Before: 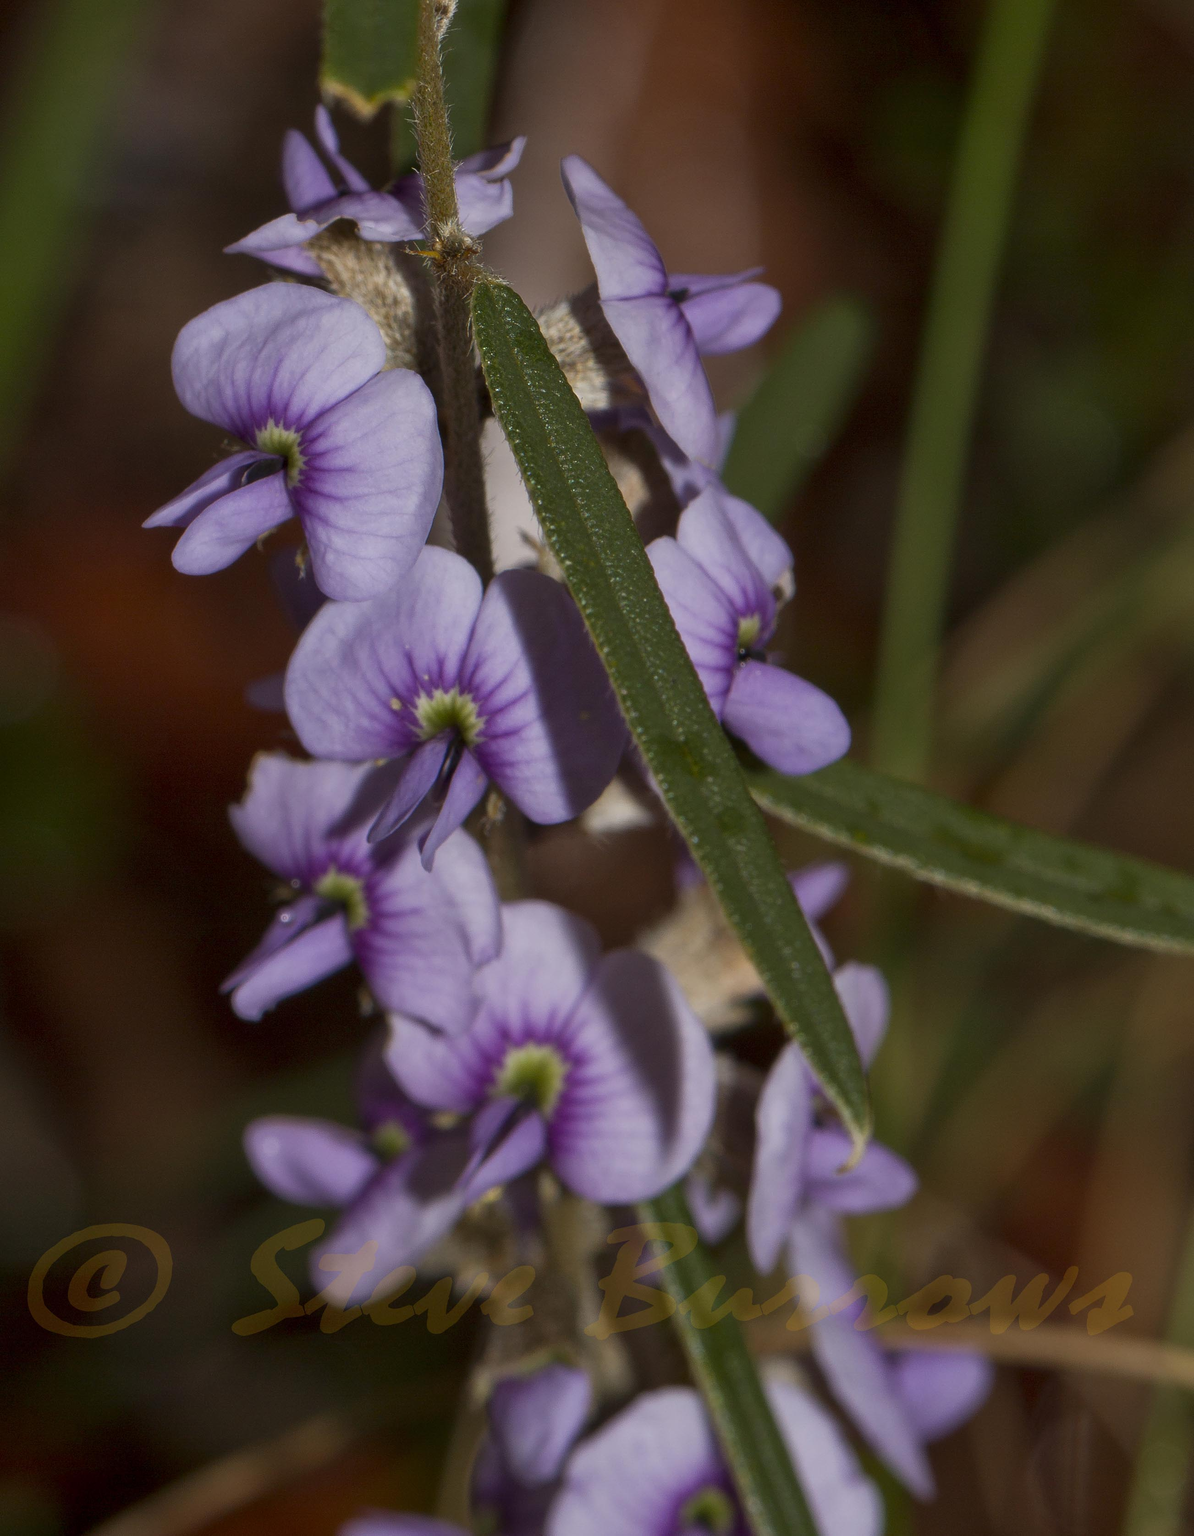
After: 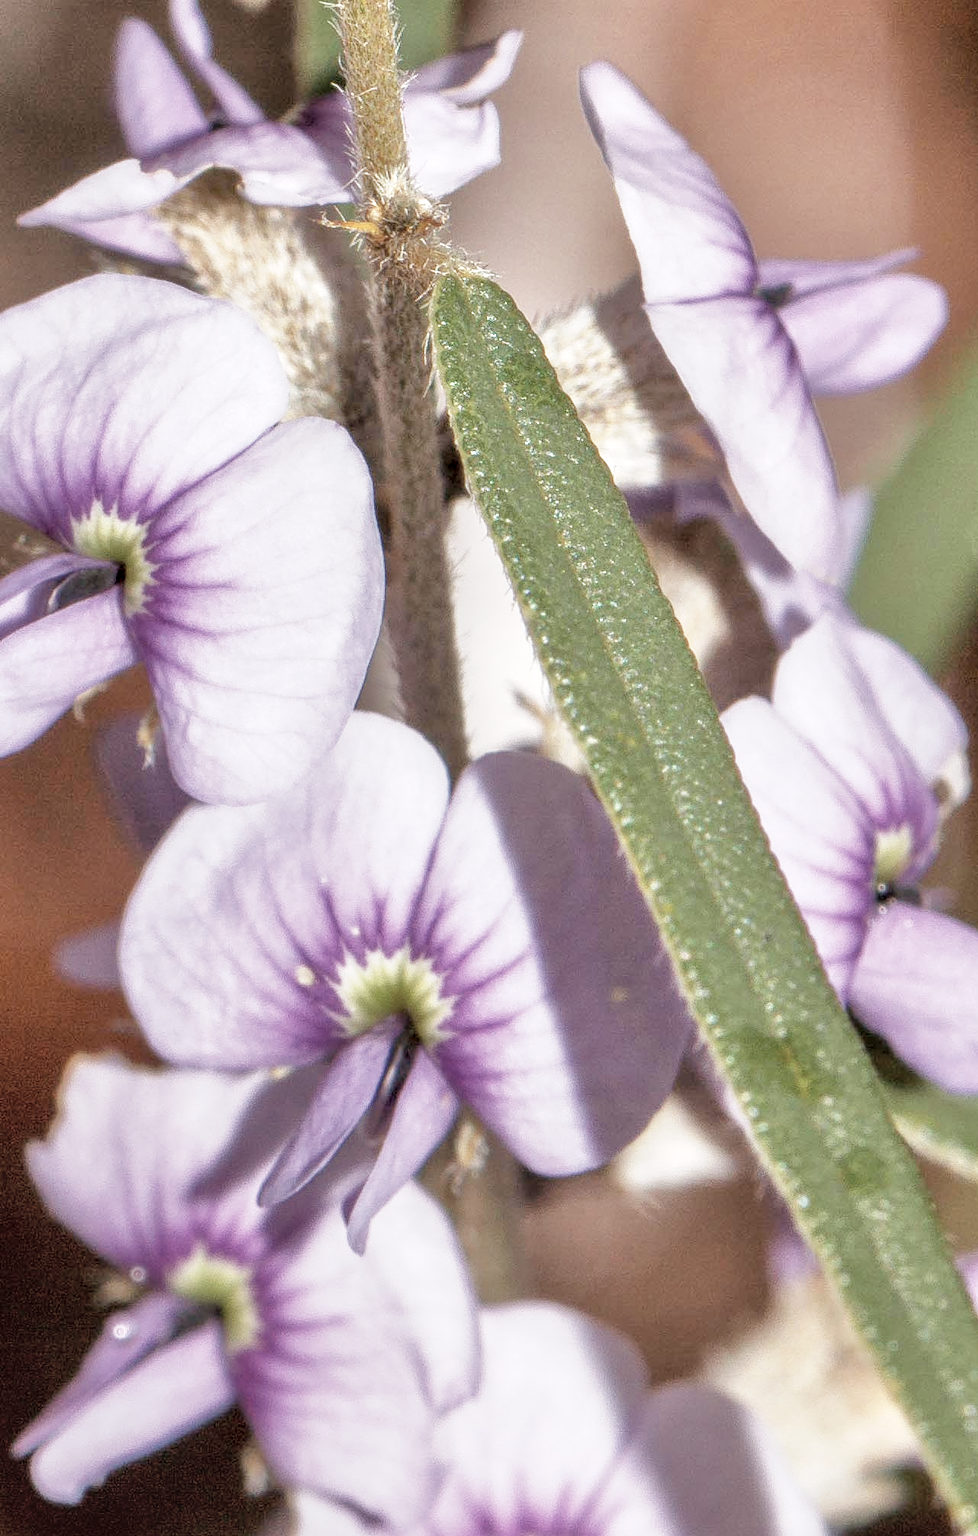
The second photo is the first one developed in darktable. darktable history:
base curve: curves: ch0 [(0, 0) (0.088, 0.125) (0.176, 0.251) (0.354, 0.501) (0.613, 0.749) (1, 0.877)], preserve colors none
local contrast: detail 130%
crop: left 17.835%, top 7.675%, right 32.881%, bottom 32.213%
exposure: exposure 1.15 EV, compensate highlight preservation false
color correction: saturation 0.5
tone equalizer: -7 EV 0.15 EV, -6 EV 0.6 EV, -5 EV 1.15 EV, -4 EV 1.33 EV, -3 EV 1.15 EV, -2 EV 0.6 EV, -1 EV 0.15 EV, mask exposure compensation -0.5 EV
